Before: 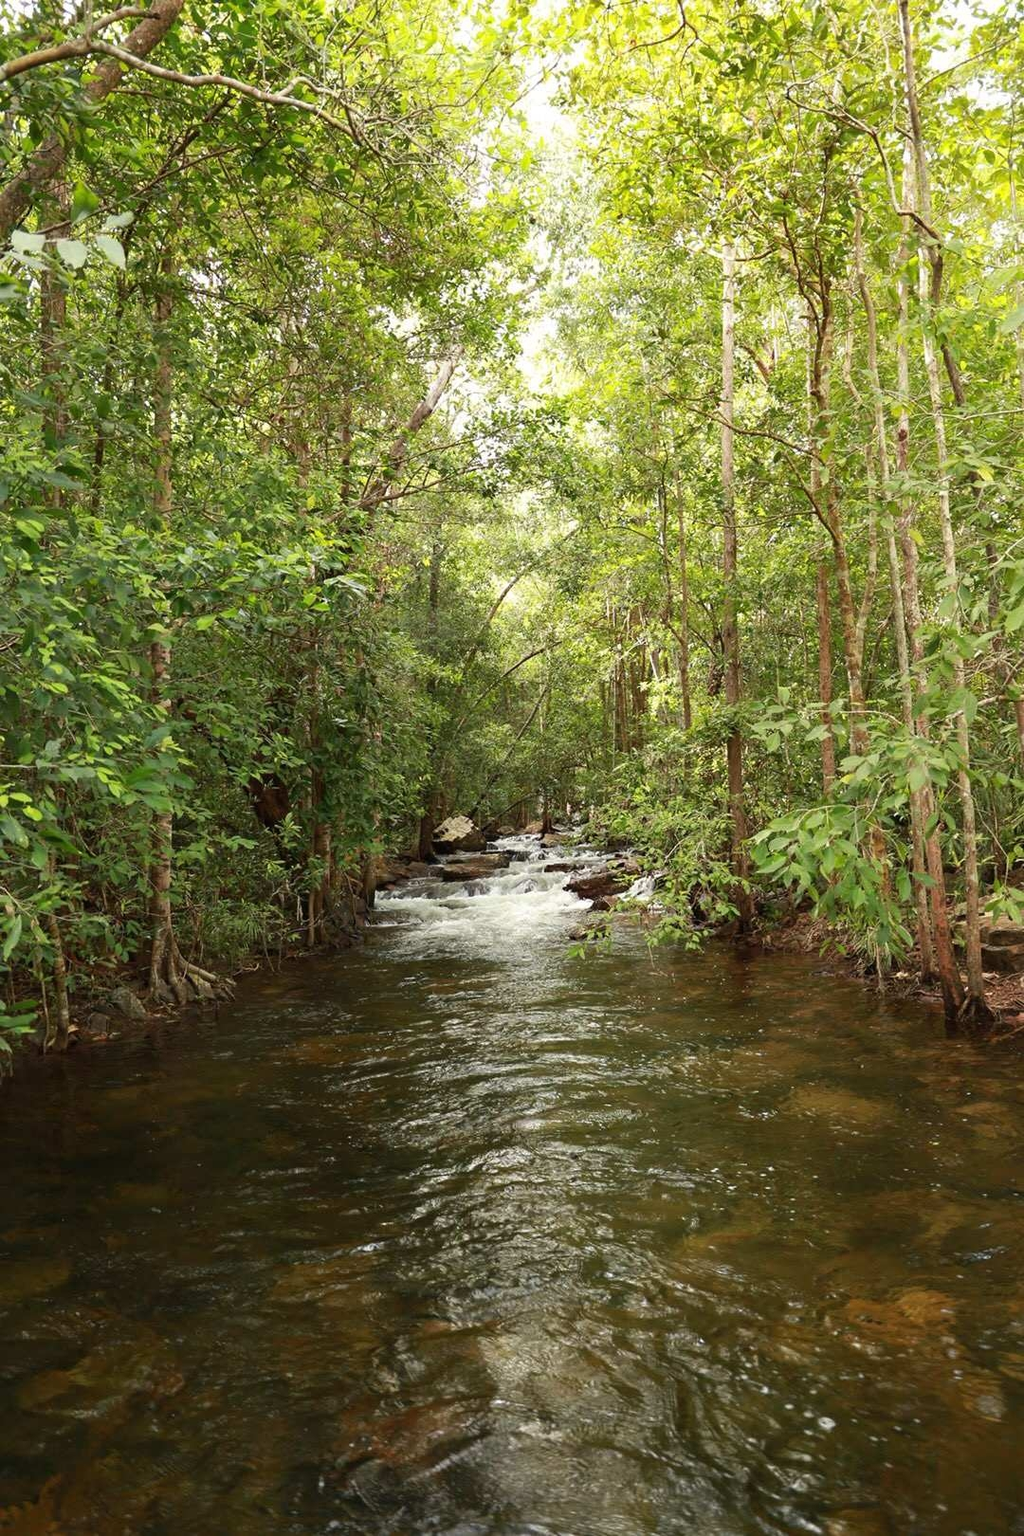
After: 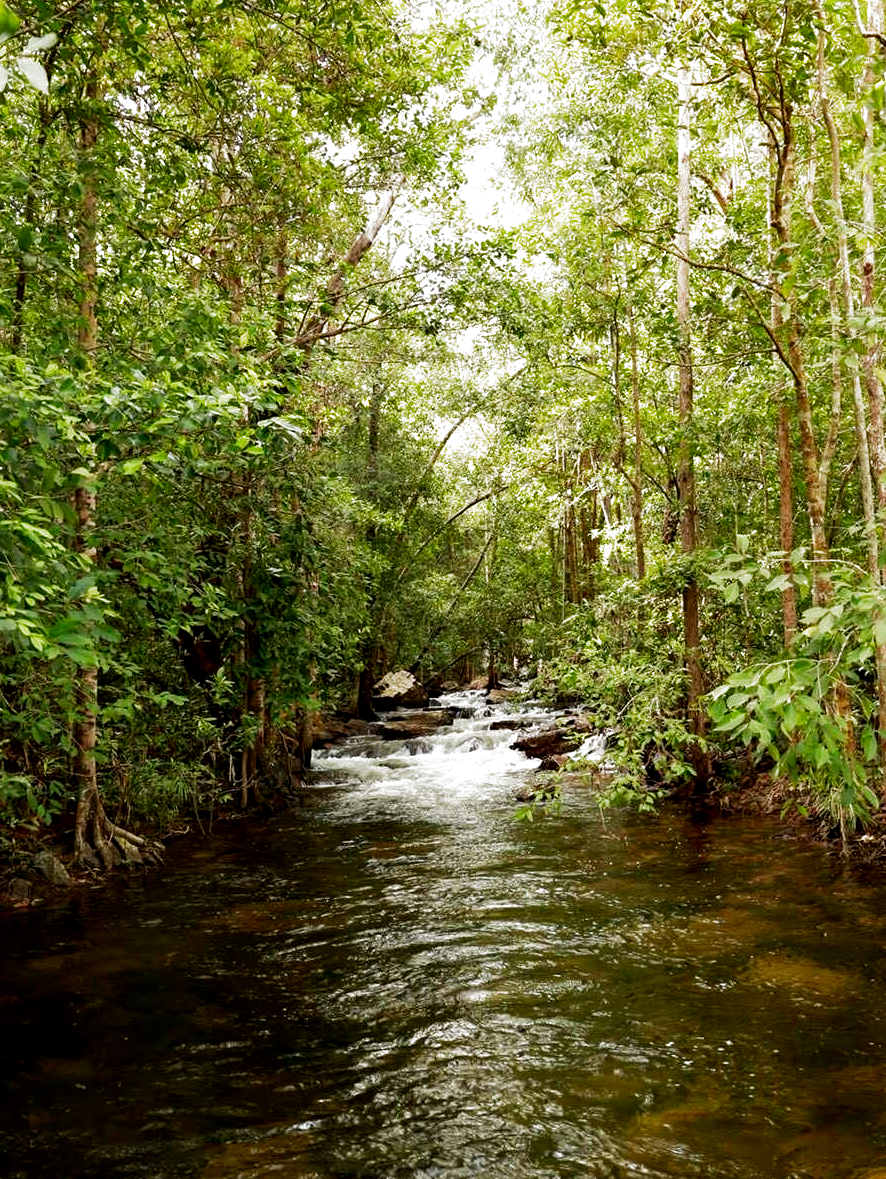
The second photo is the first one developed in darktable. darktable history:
crop: left 7.831%, top 11.744%, right 10.117%, bottom 15.431%
filmic rgb: black relative exposure -8.19 EV, white relative exposure 2.2 EV, target white luminance 99.878%, hardness 7.04, latitude 74.46%, contrast 1.317, highlights saturation mix -1.55%, shadows ↔ highlights balance 30.83%, add noise in highlights 0.002, preserve chrominance no, color science v3 (2019), use custom middle-gray values true, contrast in highlights soft
local contrast: highlights 100%, shadows 102%, detail 119%, midtone range 0.2
